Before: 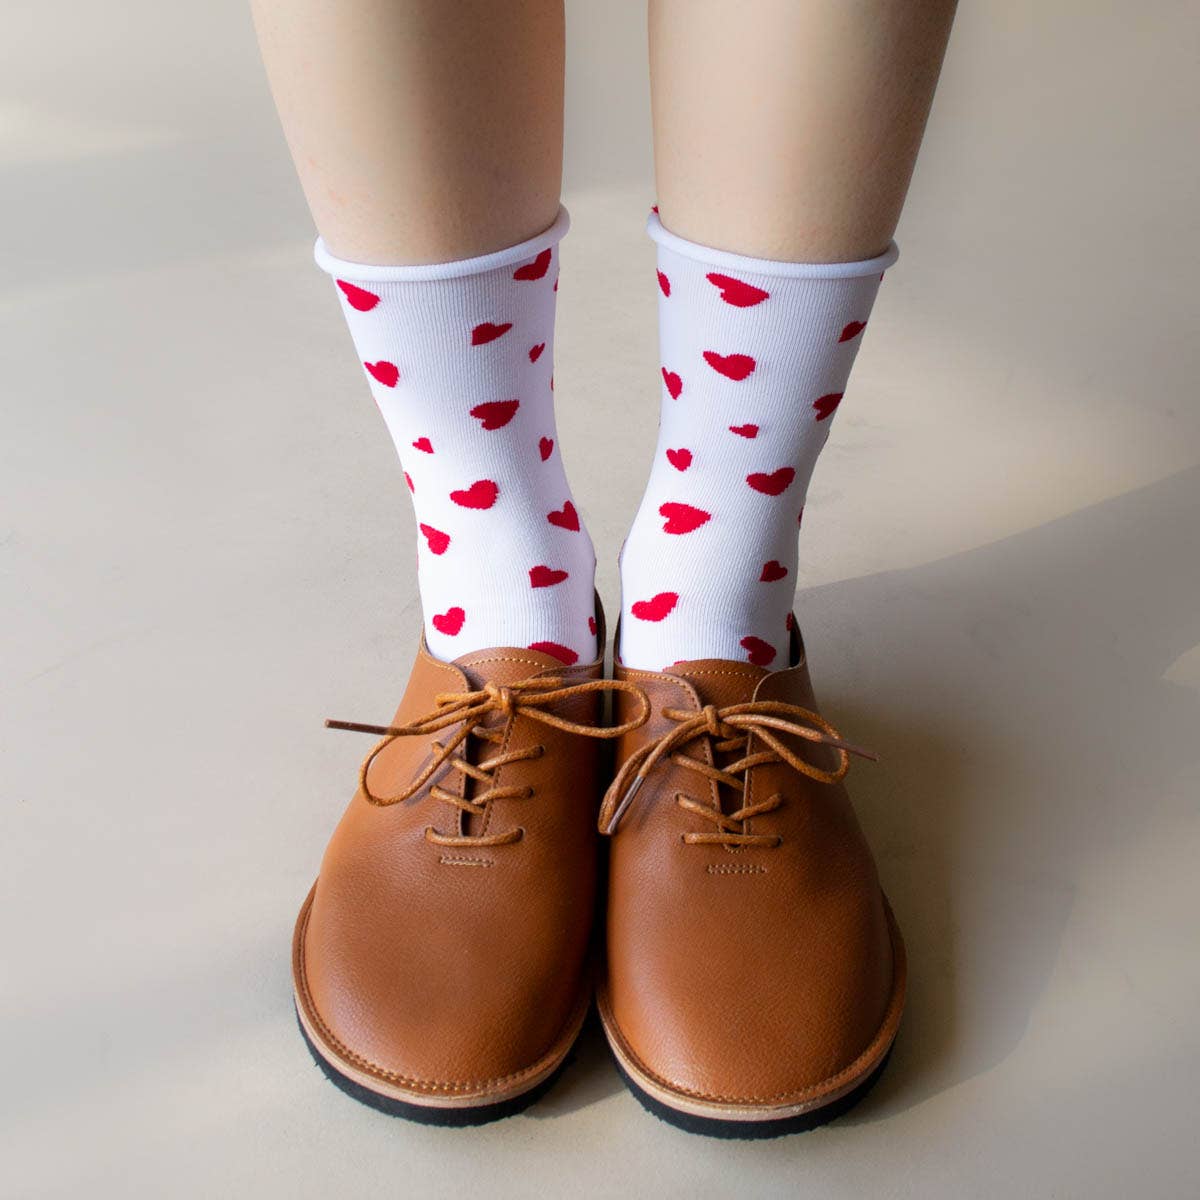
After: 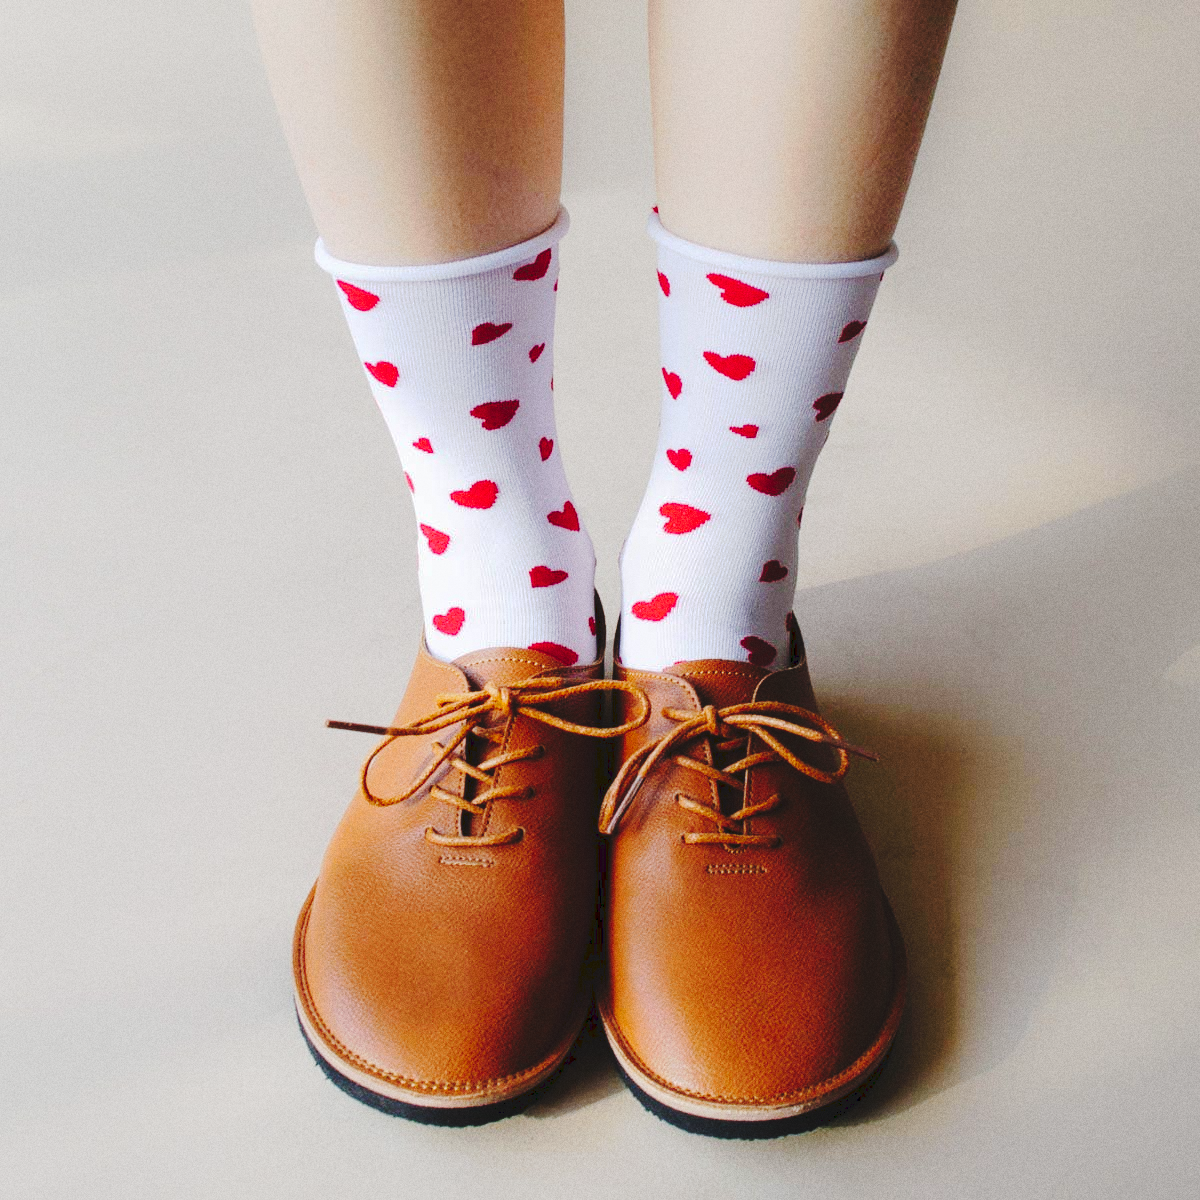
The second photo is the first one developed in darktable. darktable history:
tone curve: curves: ch0 [(0, 0) (0.003, 0.079) (0.011, 0.083) (0.025, 0.088) (0.044, 0.095) (0.069, 0.106) (0.1, 0.115) (0.136, 0.127) (0.177, 0.152) (0.224, 0.198) (0.277, 0.263) (0.335, 0.371) (0.399, 0.483) (0.468, 0.582) (0.543, 0.664) (0.623, 0.726) (0.709, 0.793) (0.801, 0.842) (0.898, 0.896) (1, 1)], preserve colors none
grain: on, module defaults
